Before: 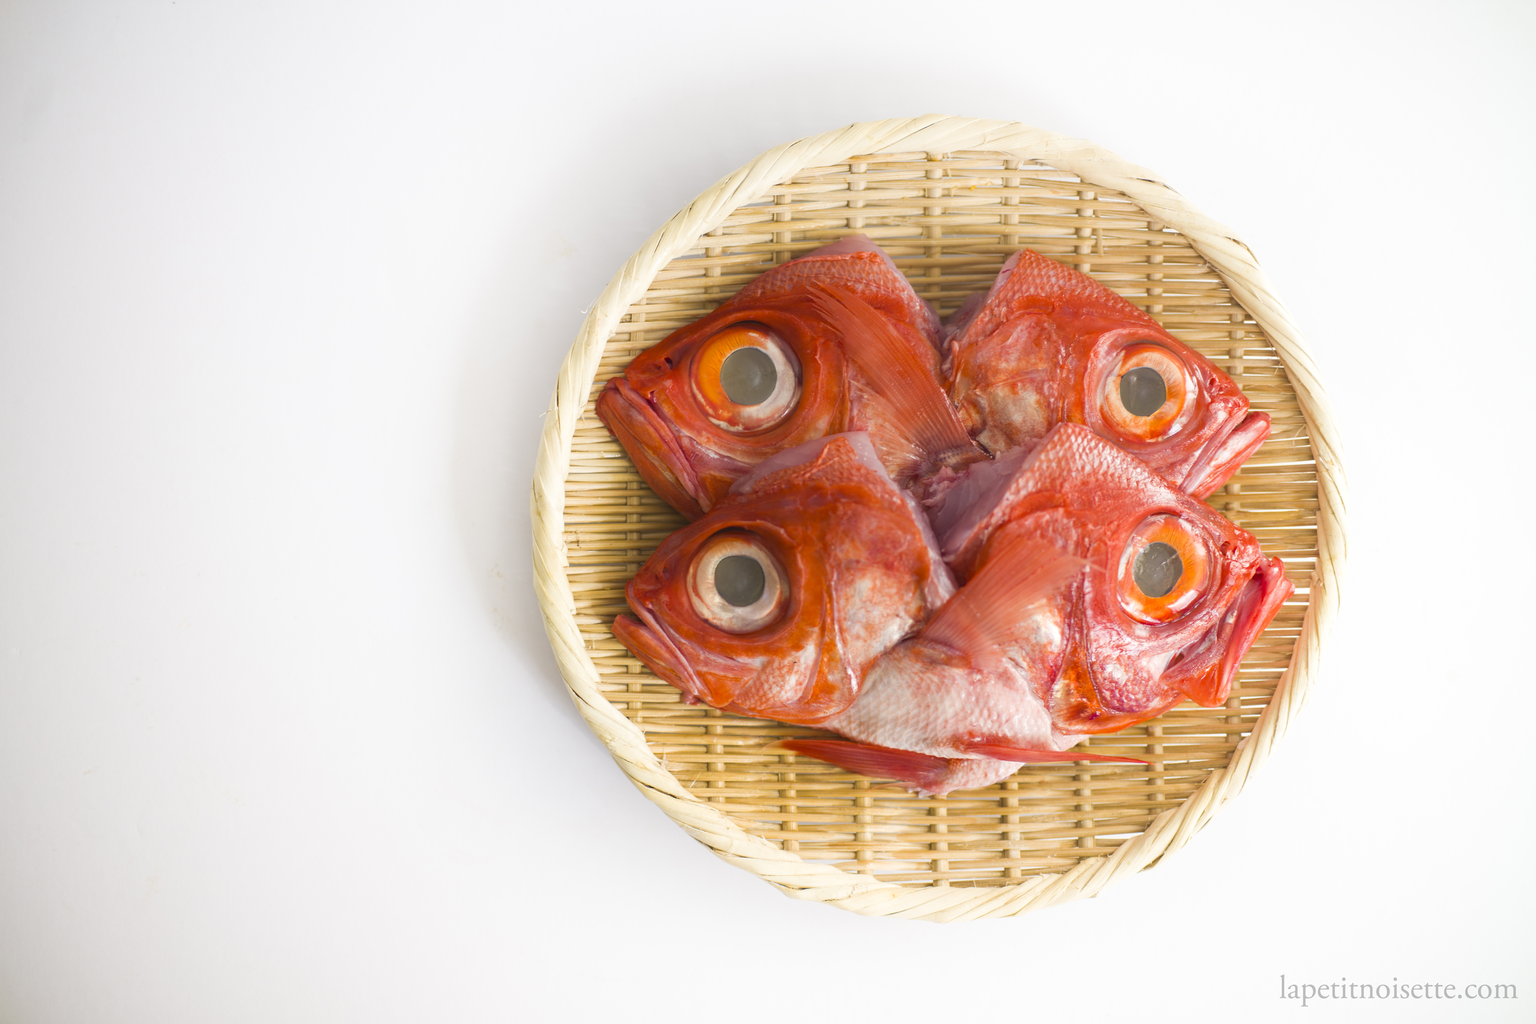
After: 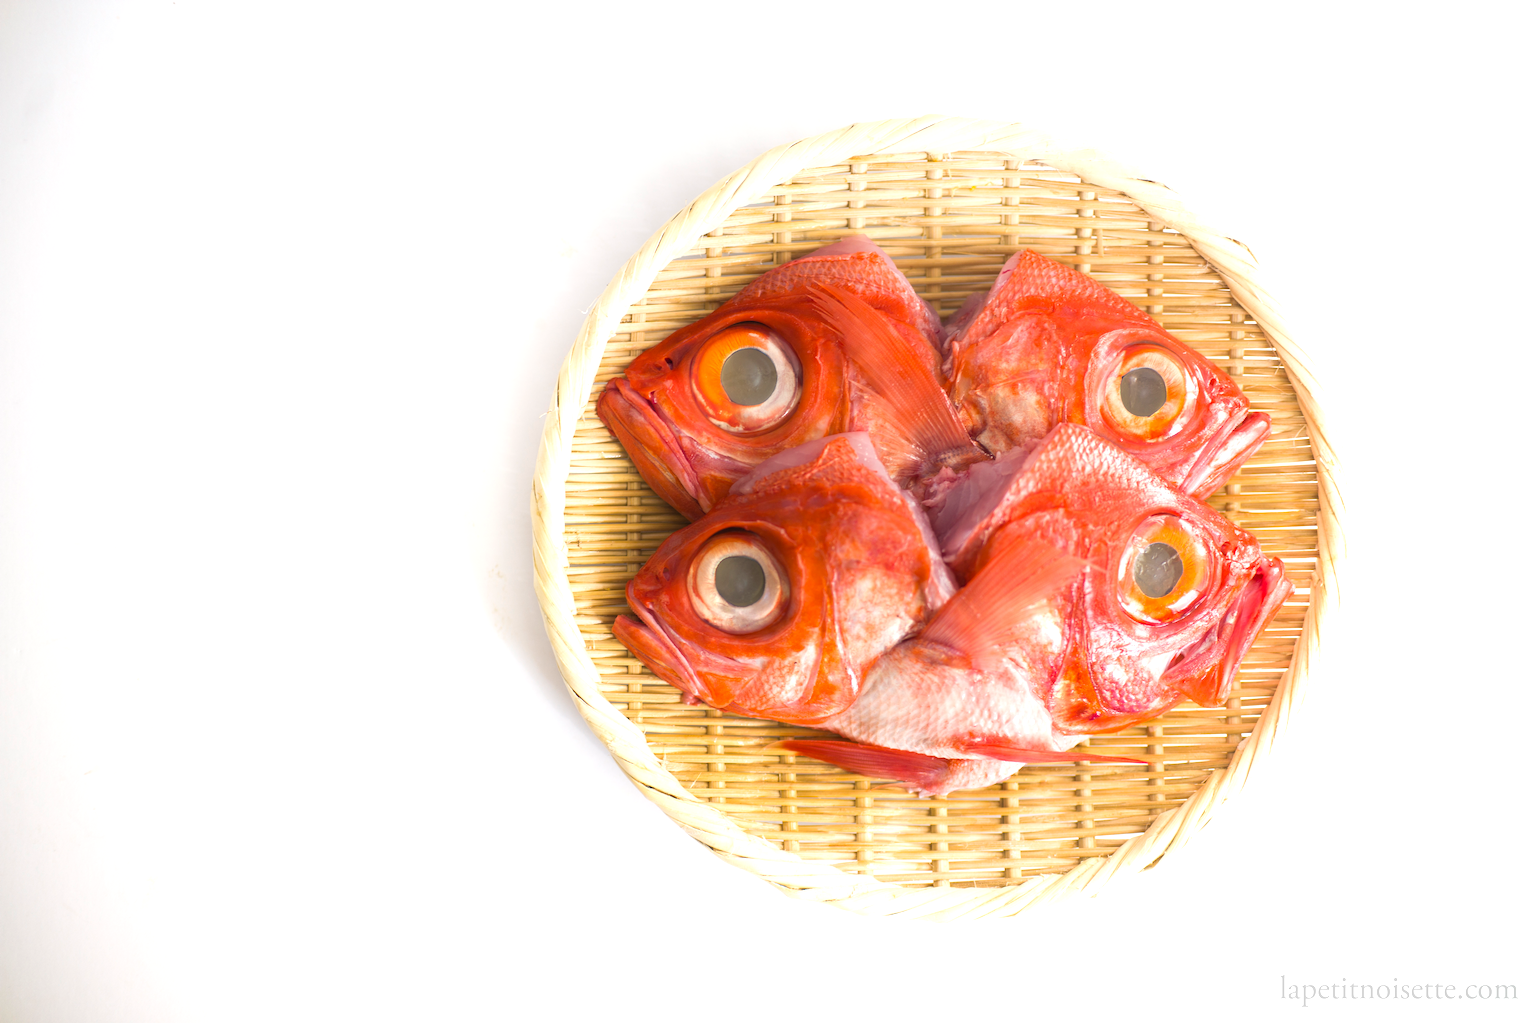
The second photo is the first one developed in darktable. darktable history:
tone equalizer: -8 EV -0.403 EV, -7 EV -0.376 EV, -6 EV -0.326 EV, -5 EV -0.225 EV, -3 EV 0.229 EV, -2 EV 0.341 EV, -1 EV 0.412 EV, +0 EV 0.435 EV
